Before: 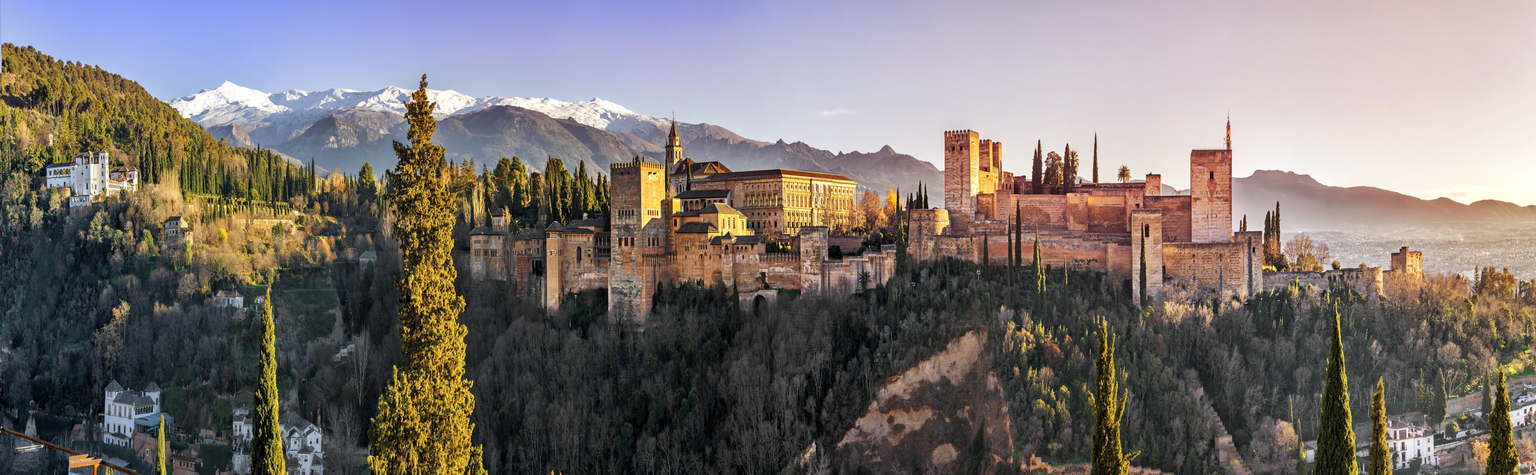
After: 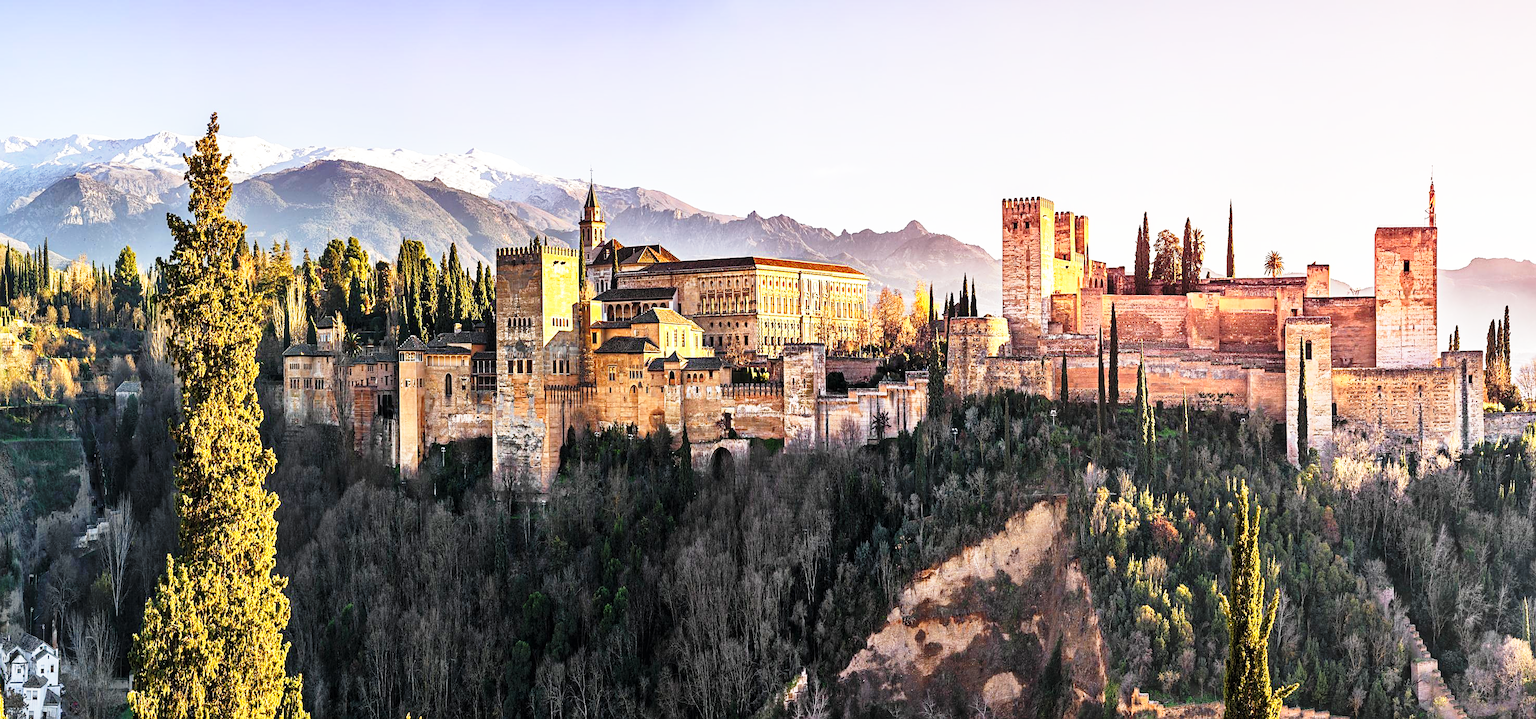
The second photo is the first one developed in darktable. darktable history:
sharpen: on, module defaults
base curve: curves: ch0 [(0, 0) (0.026, 0.03) (0.109, 0.232) (0.351, 0.748) (0.669, 0.968) (1, 1)], preserve colors none
crop and rotate: left 18.442%, right 15.508%
